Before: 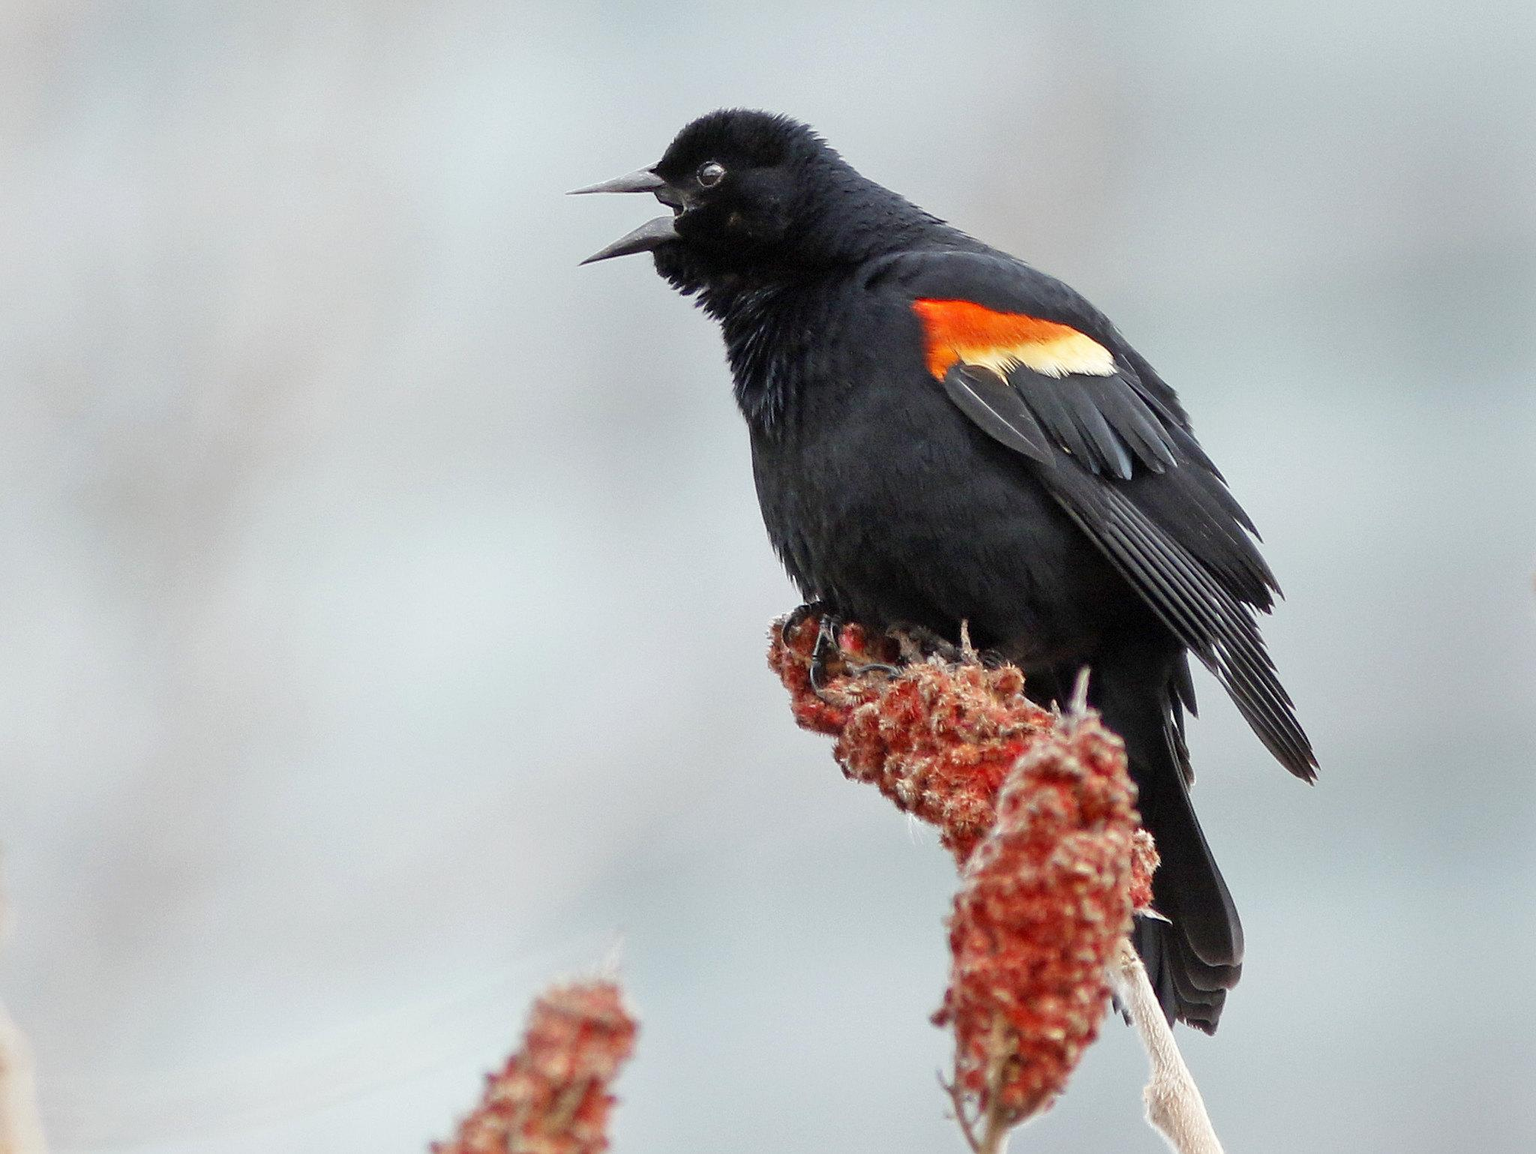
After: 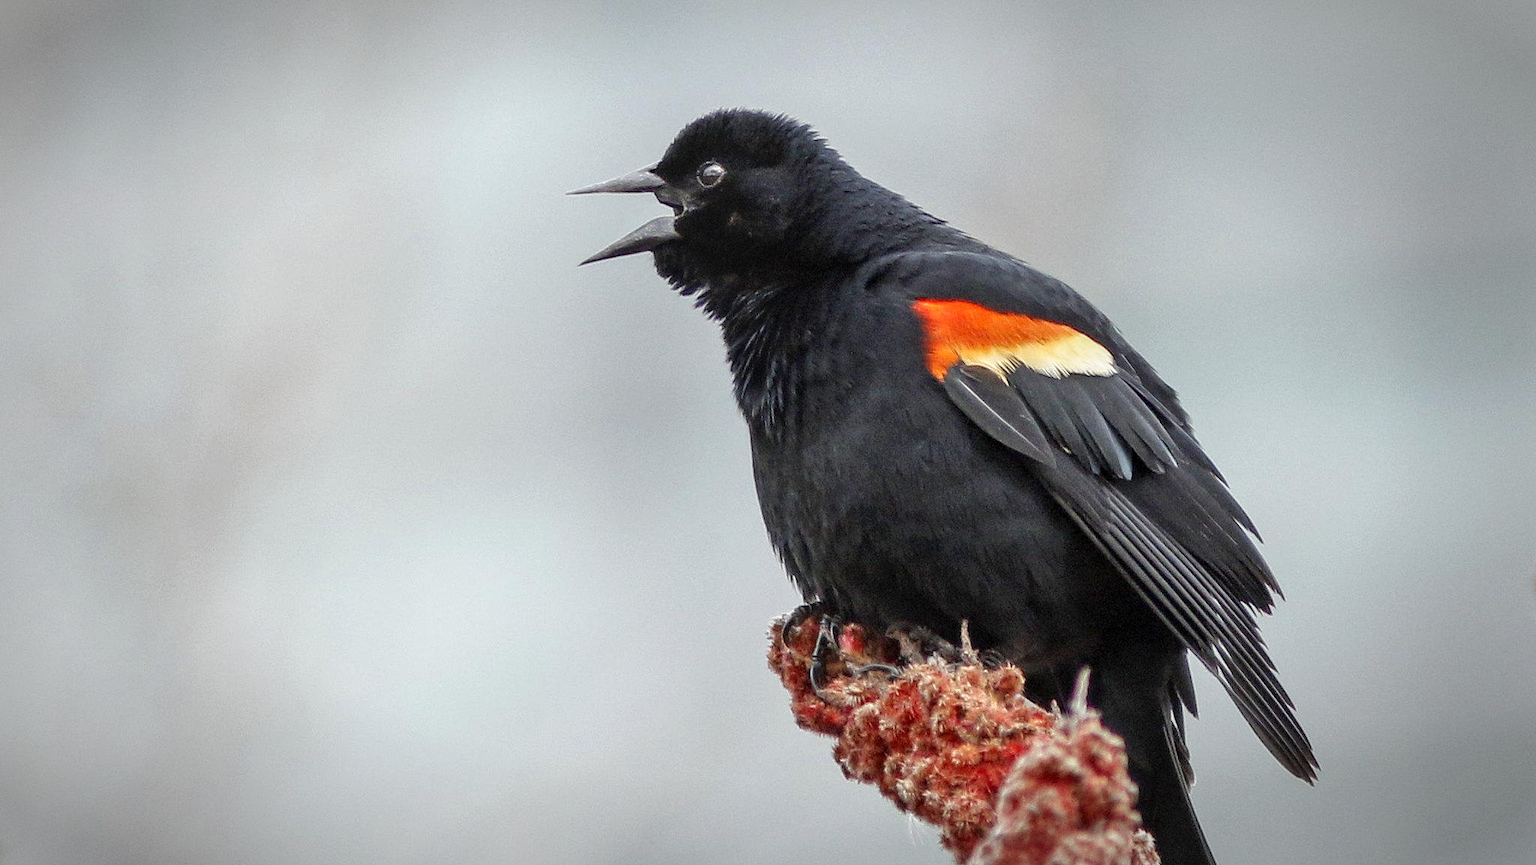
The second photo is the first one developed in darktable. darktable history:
local contrast: on, module defaults
crop: bottom 24.988%
vignetting: automatic ratio true
